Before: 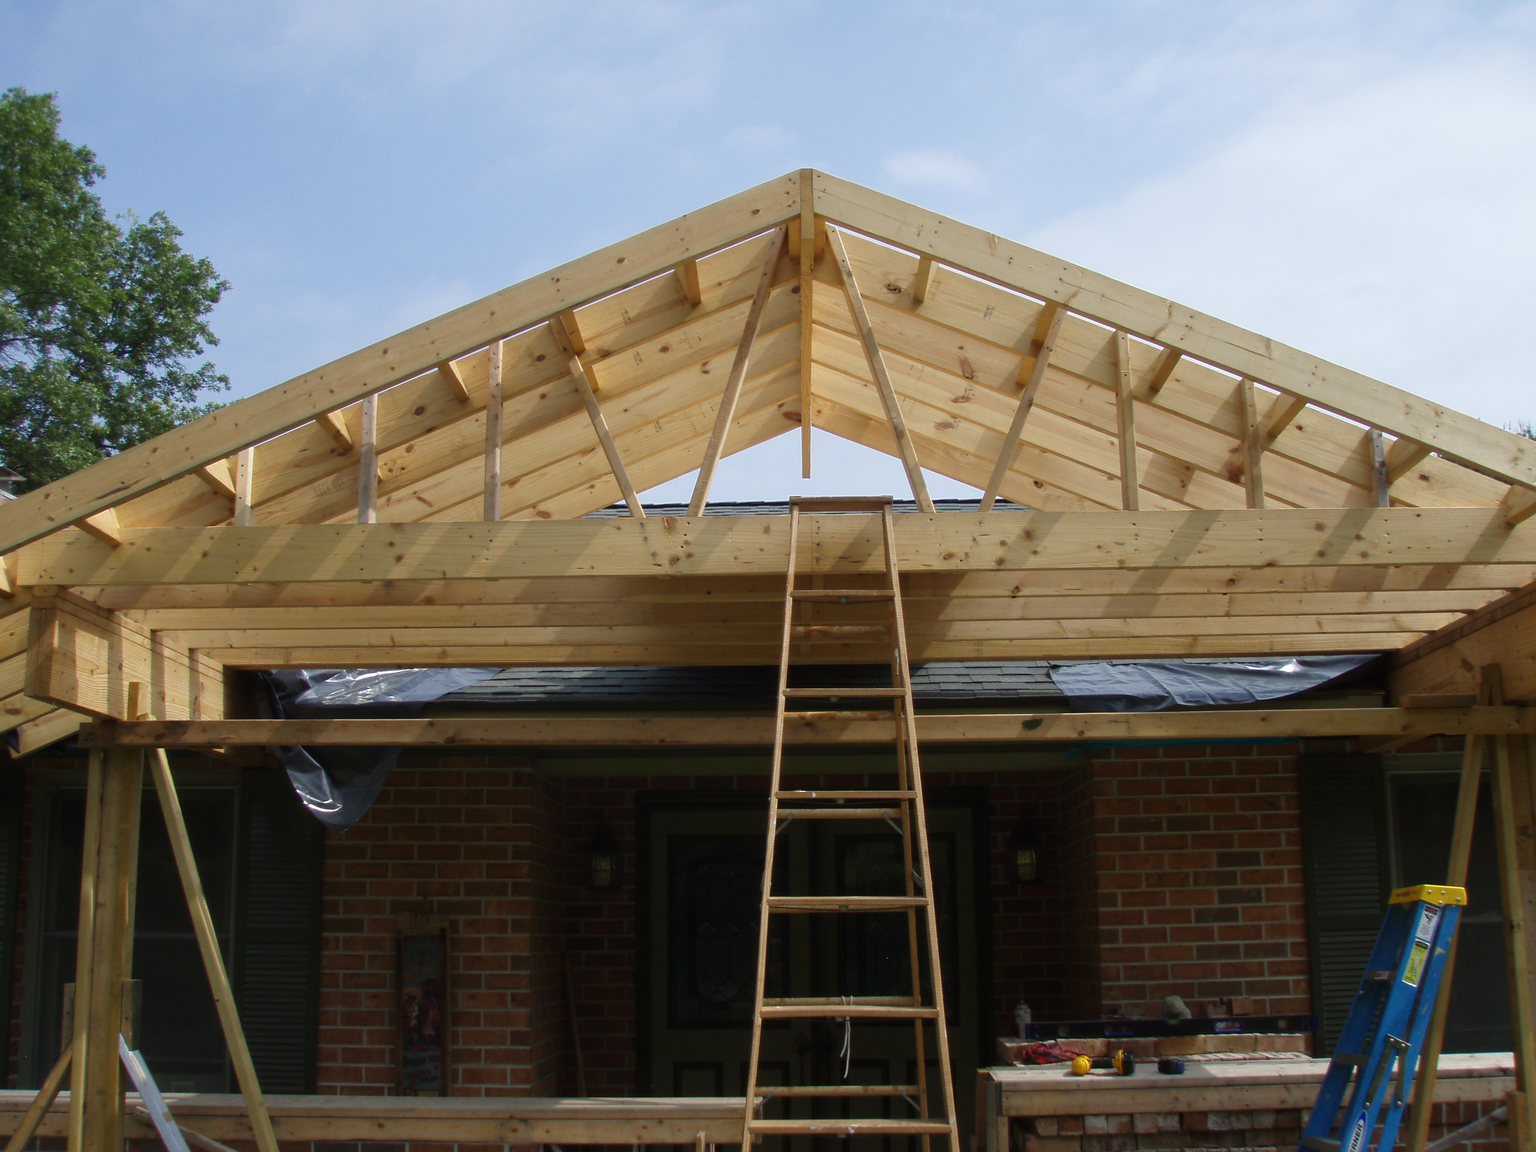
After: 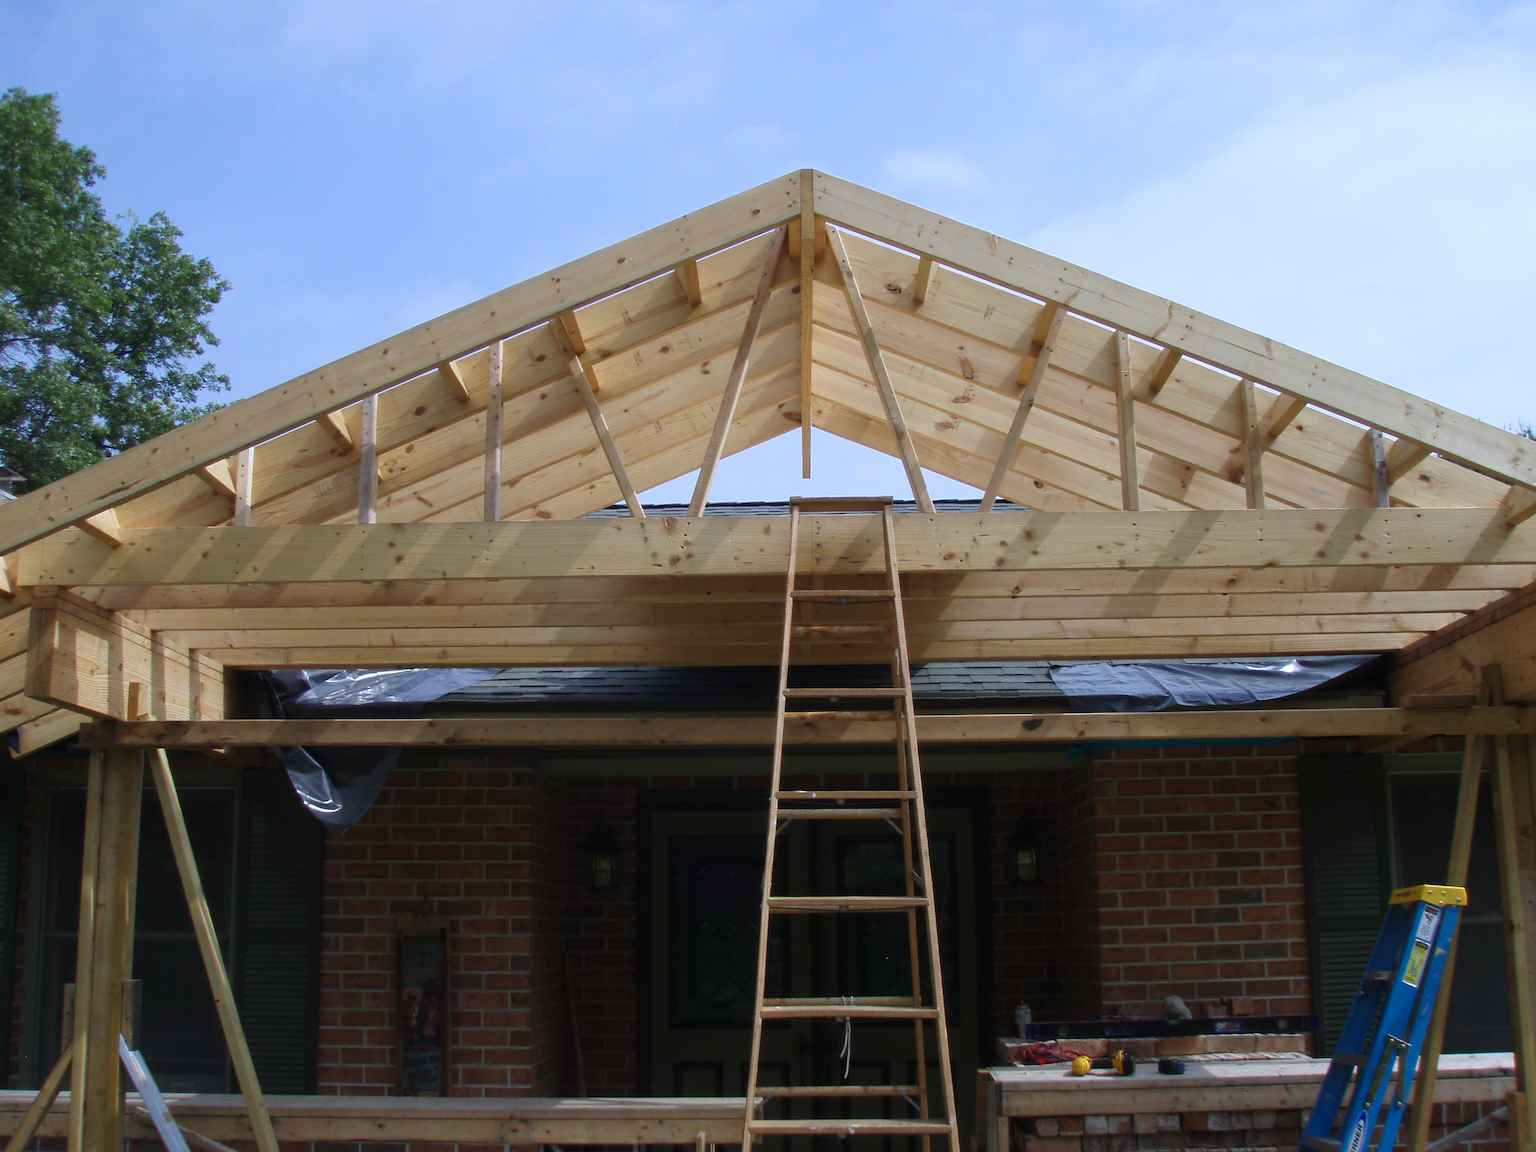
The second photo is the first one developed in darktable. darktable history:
color calibration: illuminant as shot in camera, x 0.37, y 0.382, temperature 4314.05 K
